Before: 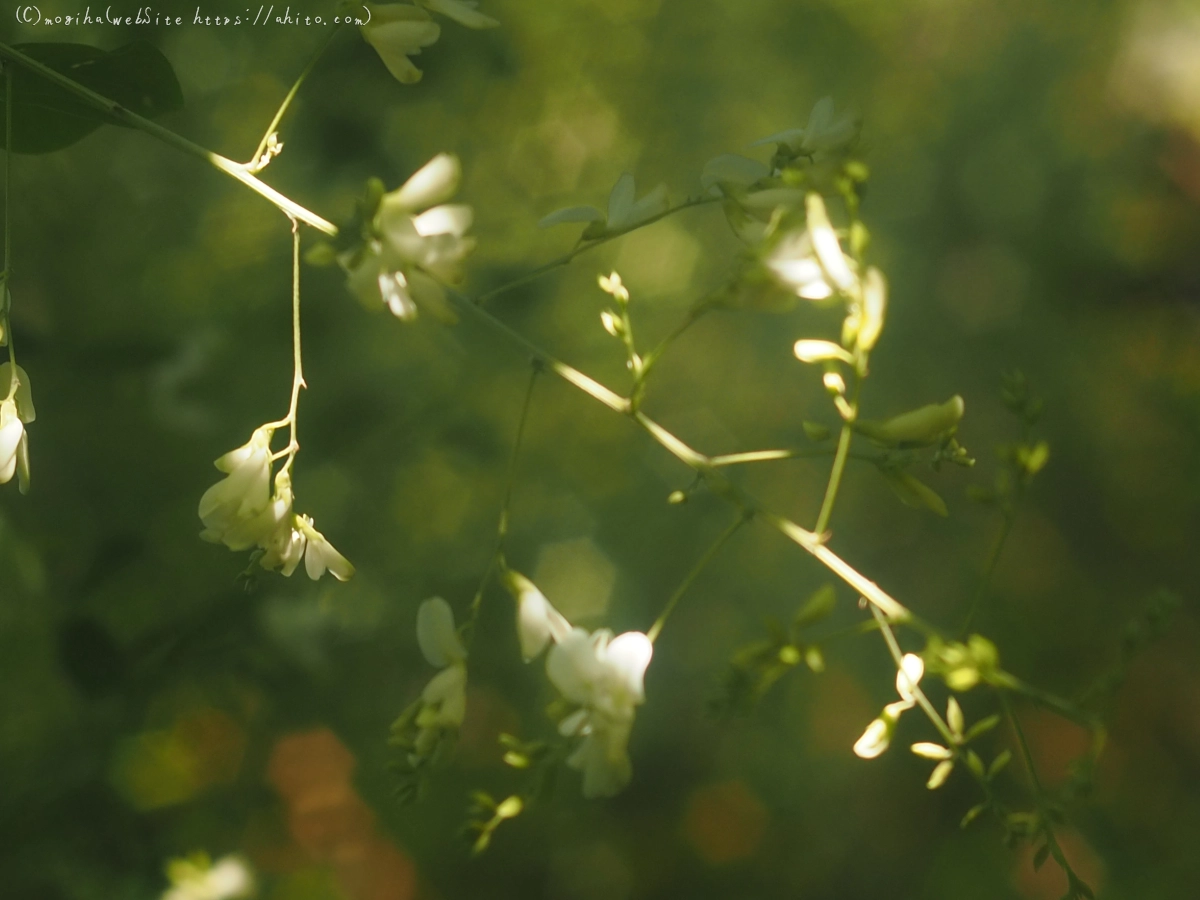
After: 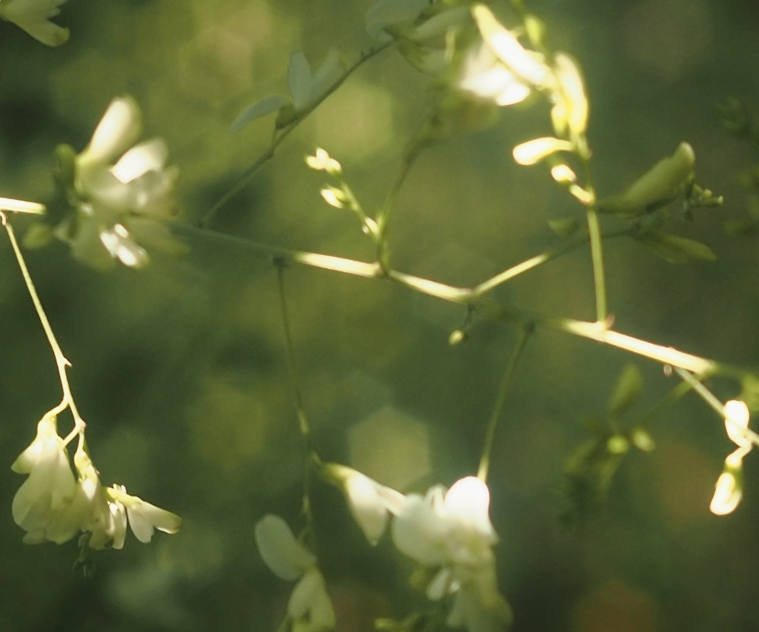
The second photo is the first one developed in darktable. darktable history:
tone curve: curves: ch0 [(0, 0) (0.105, 0.08) (0.195, 0.18) (0.283, 0.288) (0.384, 0.419) (0.485, 0.531) (0.638, 0.69) (0.795, 0.879) (1, 0.977)]; ch1 [(0, 0) (0.161, 0.092) (0.35, 0.33) (0.379, 0.401) (0.456, 0.469) (0.498, 0.503) (0.531, 0.537) (0.596, 0.621) (0.635, 0.655) (1, 1)]; ch2 [(0, 0) (0.371, 0.362) (0.437, 0.437) (0.483, 0.484) (0.53, 0.515) (0.56, 0.58) (0.622, 0.606) (1, 1)], color space Lab, linked channels, preserve colors none
color correction: highlights b* -0.055, saturation 0.836
crop and rotate: angle 20.69°, left 6.878%, right 4.045%, bottom 1.157%
